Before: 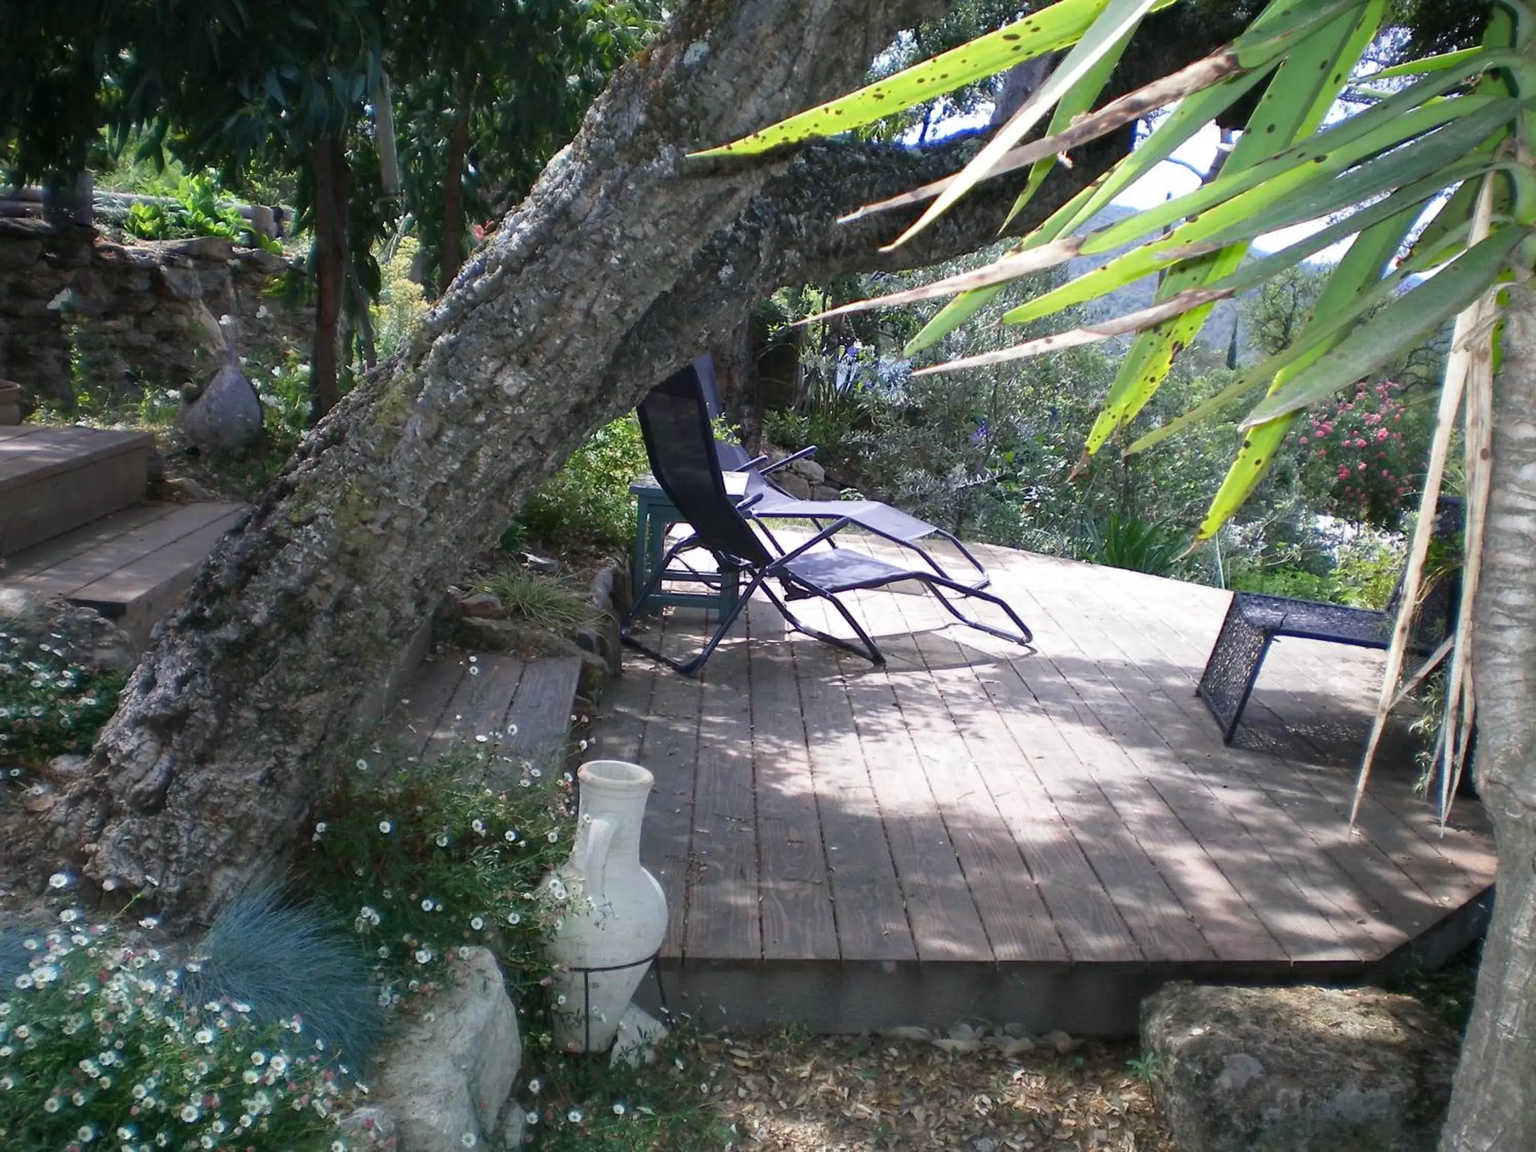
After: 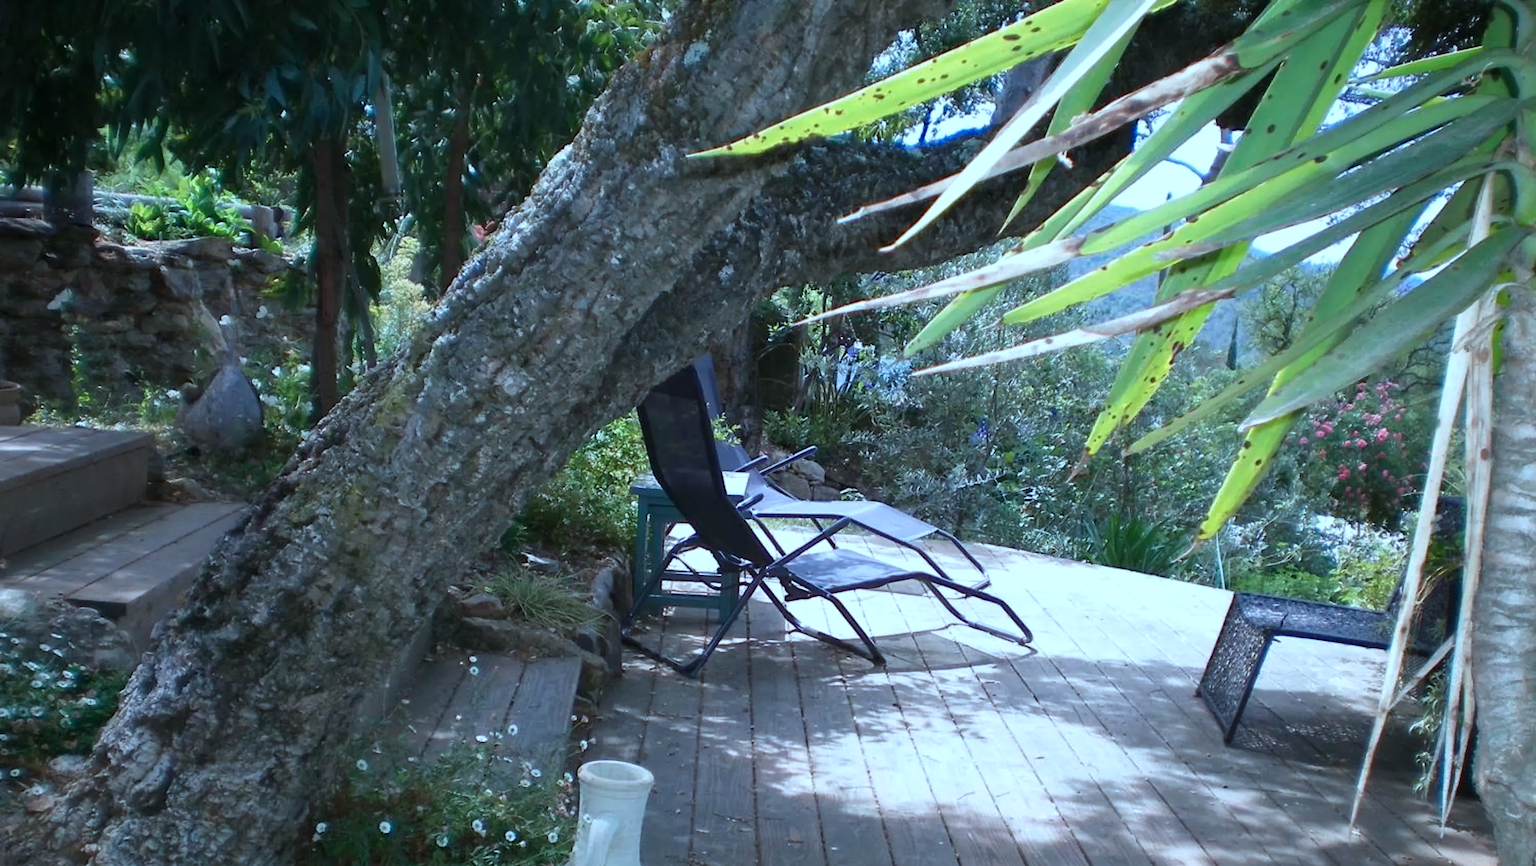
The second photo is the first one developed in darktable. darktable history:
crop: bottom 24.715%
color correction: highlights a* -9.84, highlights b* -21.11
